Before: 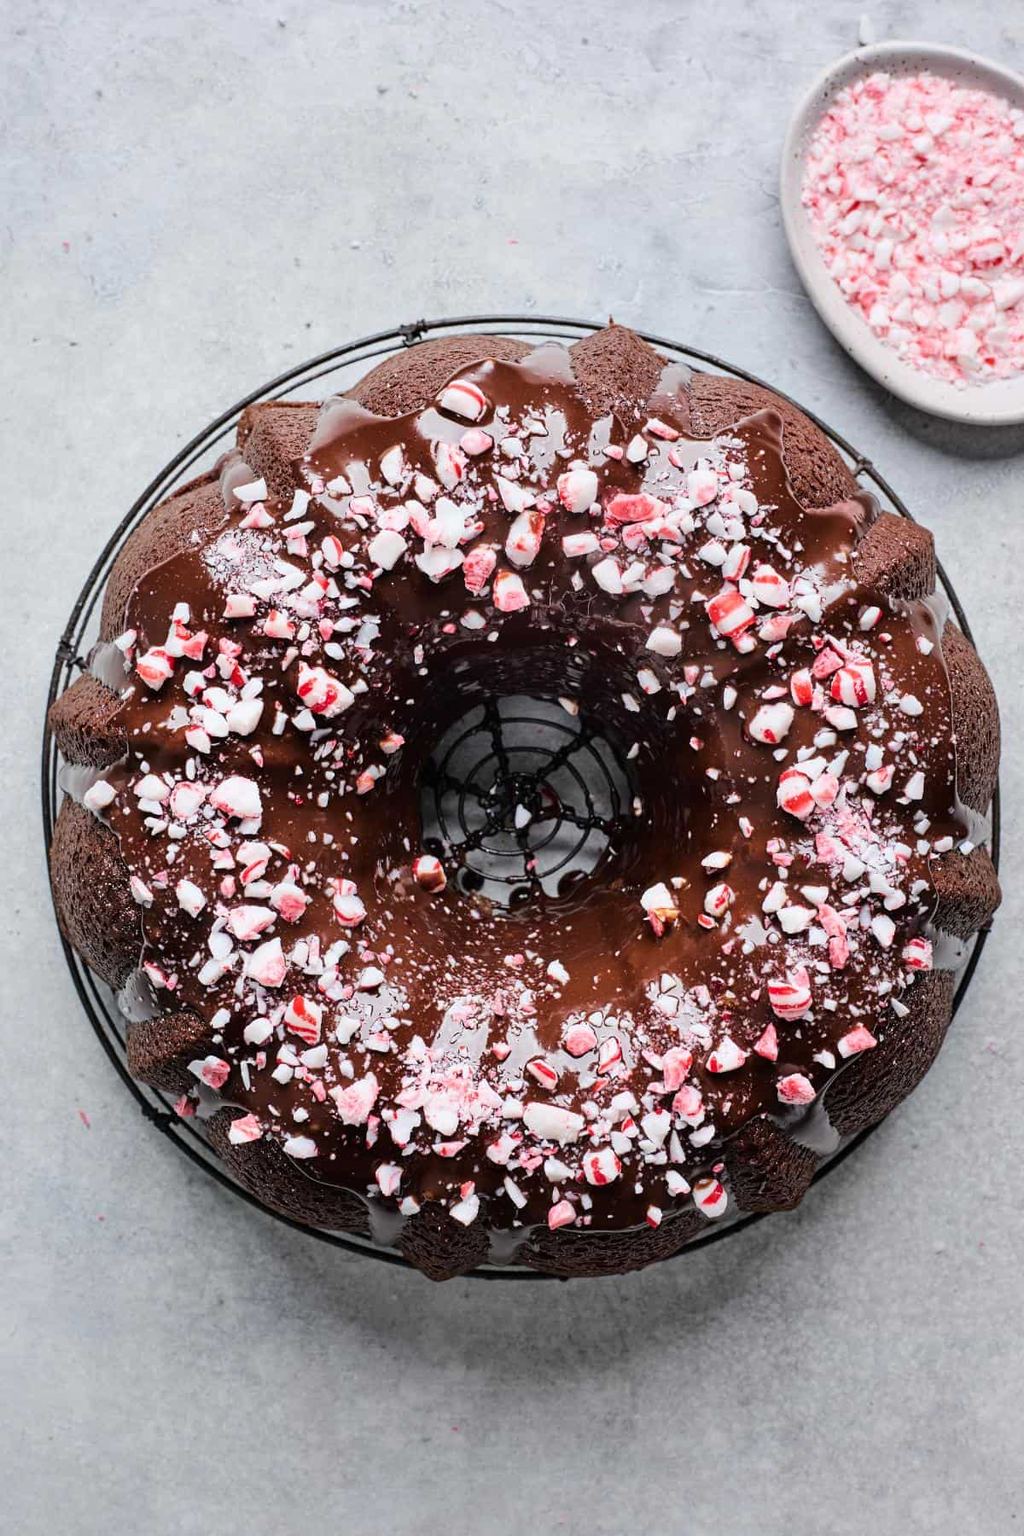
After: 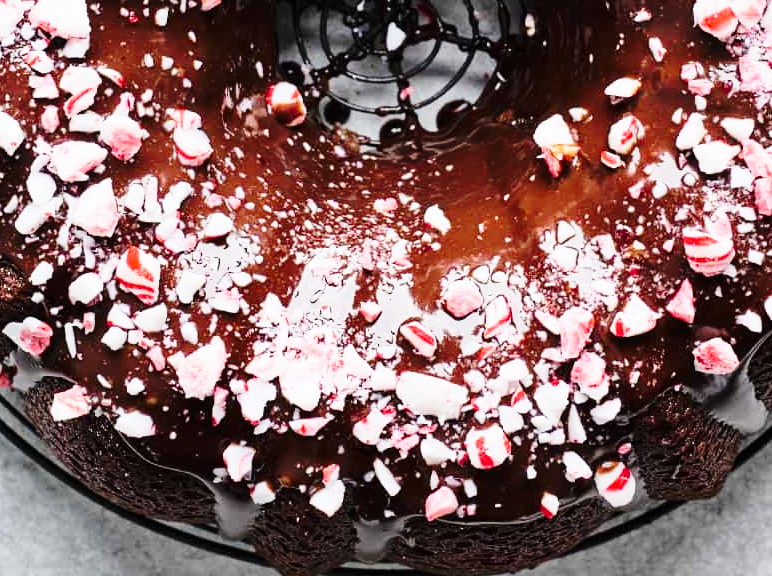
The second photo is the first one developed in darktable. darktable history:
crop: left 18.091%, top 51.13%, right 17.525%, bottom 16.85%
base curve: curves: ch0 [(0, 0) (0.028, 0.03) (0.121, 0.232) (0.46, 0.748) (0.859, 0.968) (1, 1)], preserve colors none
